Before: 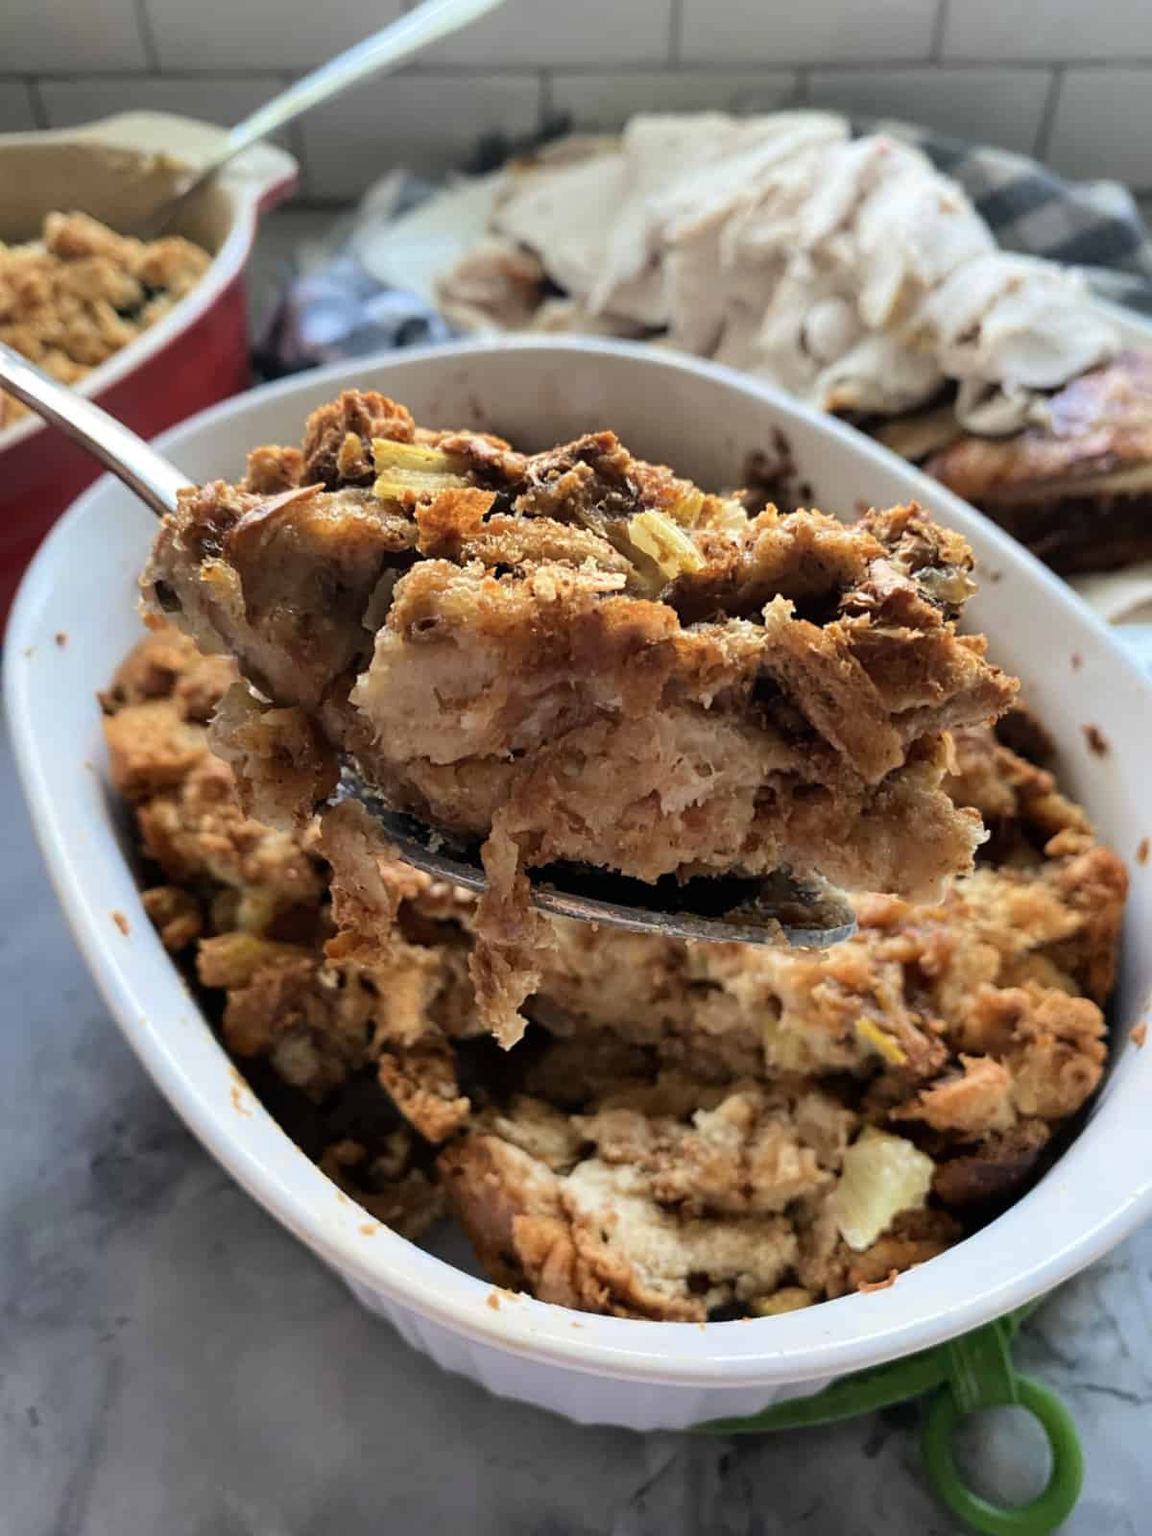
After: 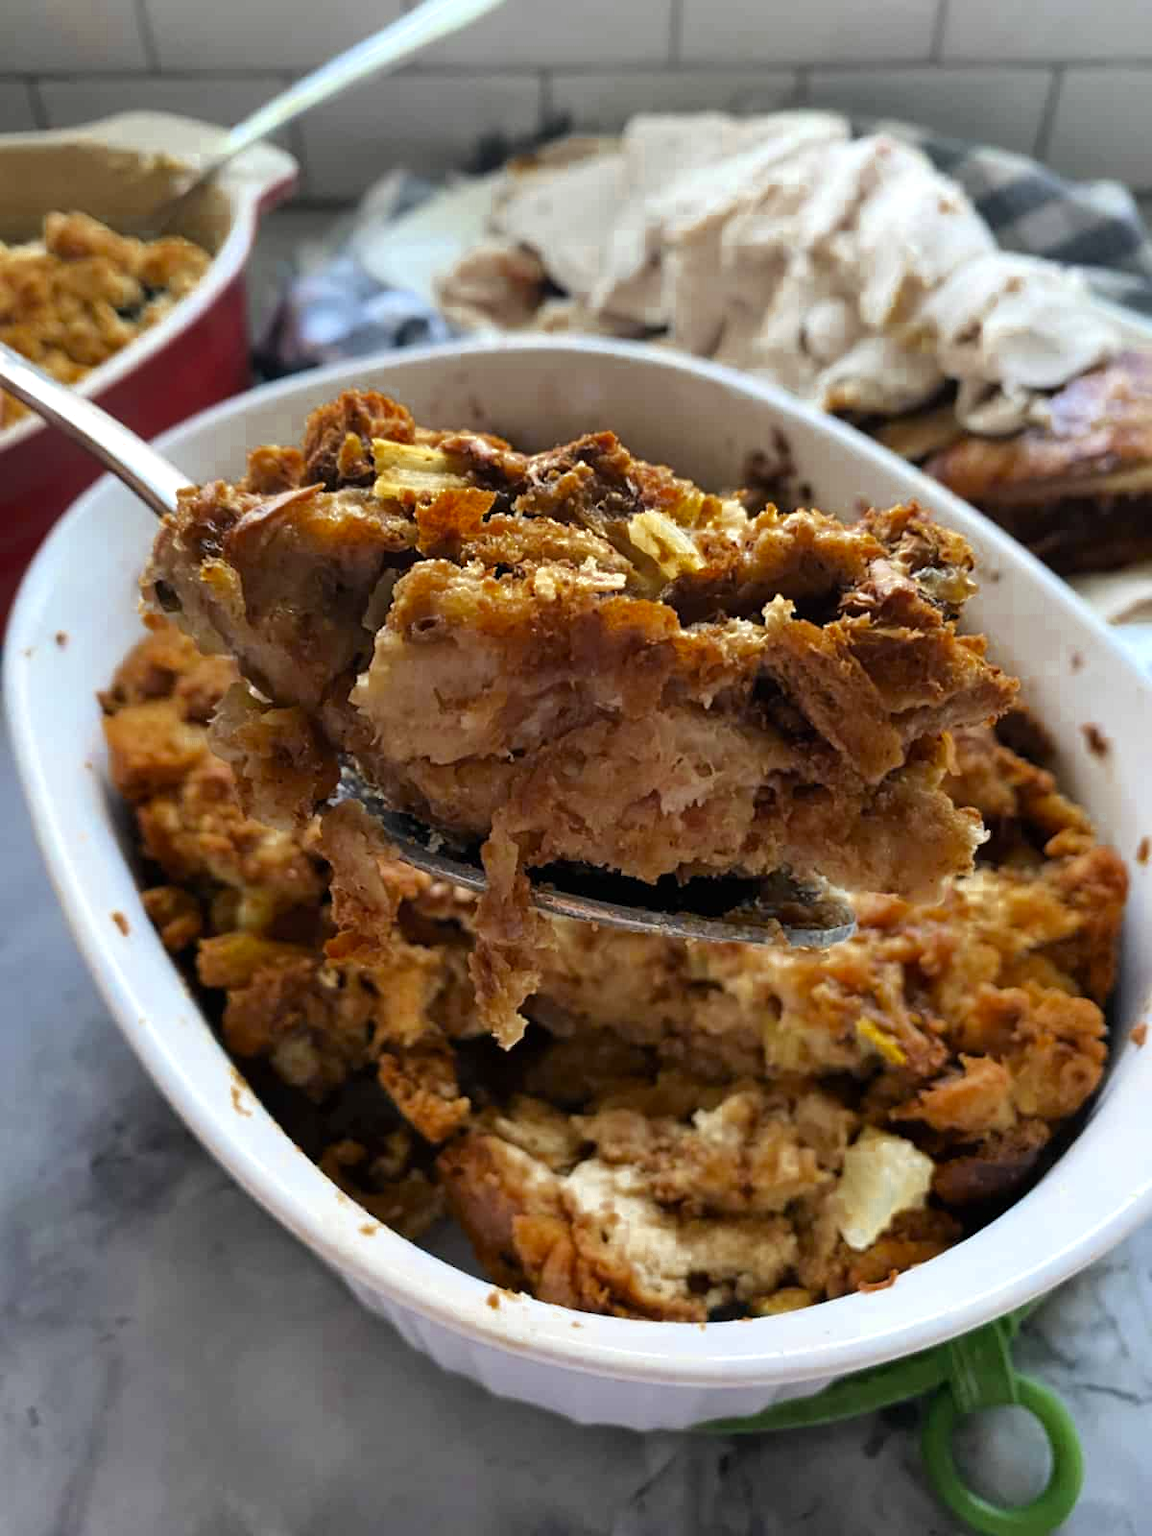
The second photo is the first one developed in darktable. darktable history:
exposure: exposure 0.124 EV, compensate highlight preservation false
color zones: curves: ch0 [(0.11, 0.396) (0.195, 0.36) (0.25, 0.5) (0.303, 0.412) (0.357, 0.544) (0.75, 0.5) (0.967, 0.328)]; ch1 [(0, 0.468) (0.112, 0.512) (0.202, 0.6) (0.25, 0.5) (0.307, 0.352) (0.357, 0.544) (0.75, 0.5) (0.963, 0.524)], mix 30.58%
